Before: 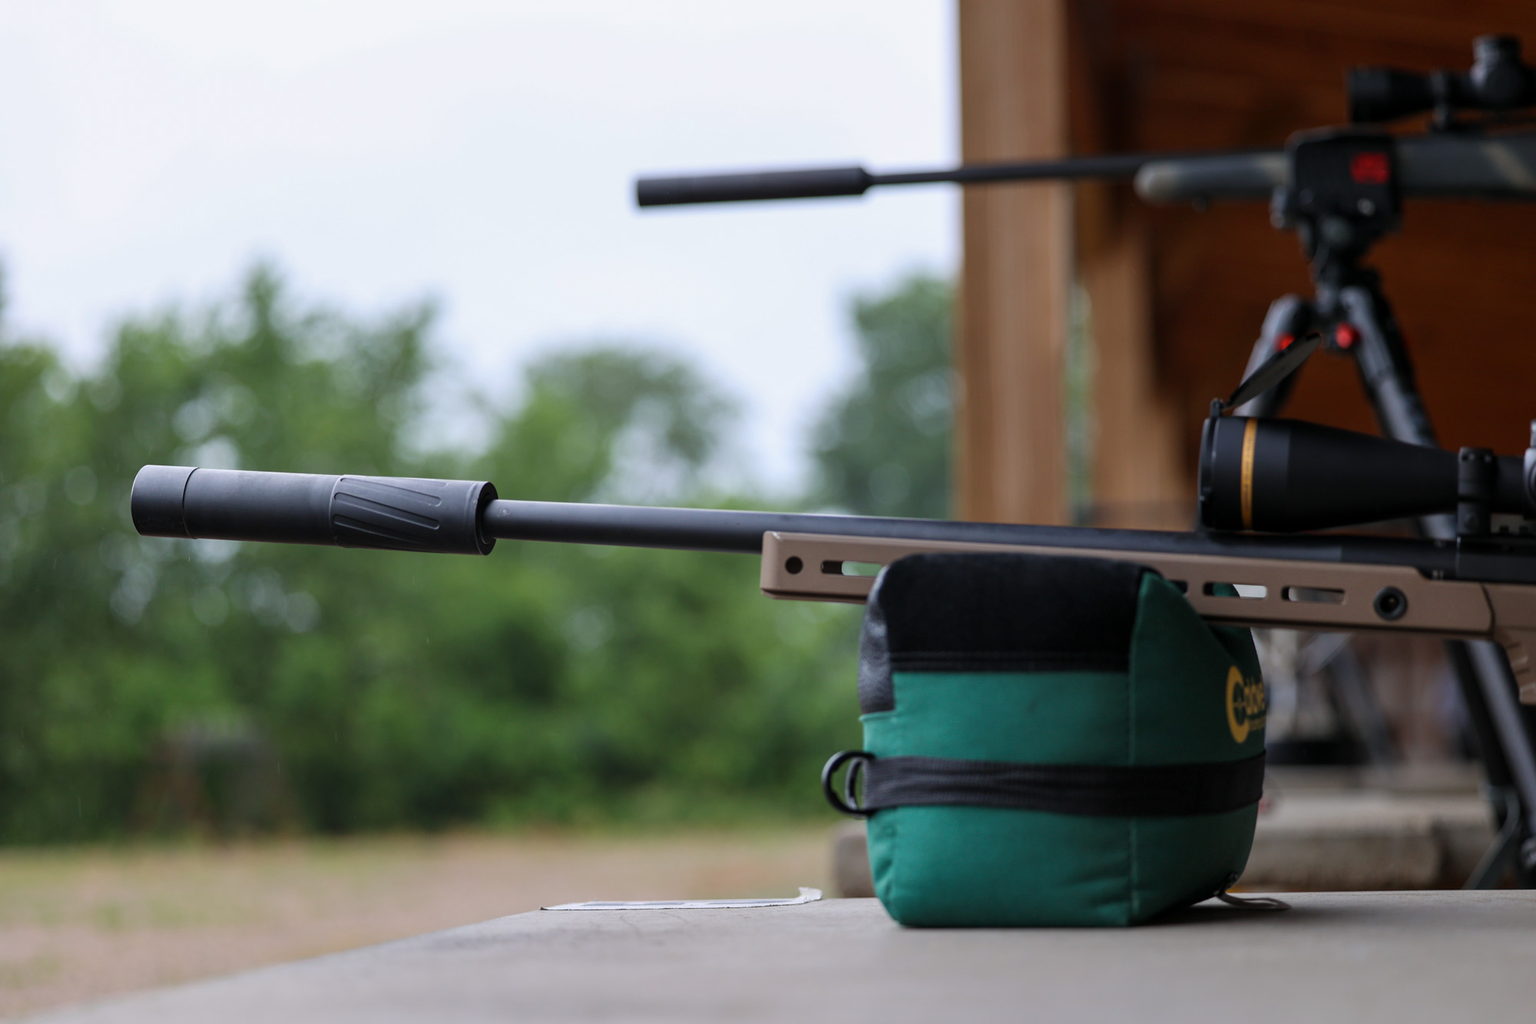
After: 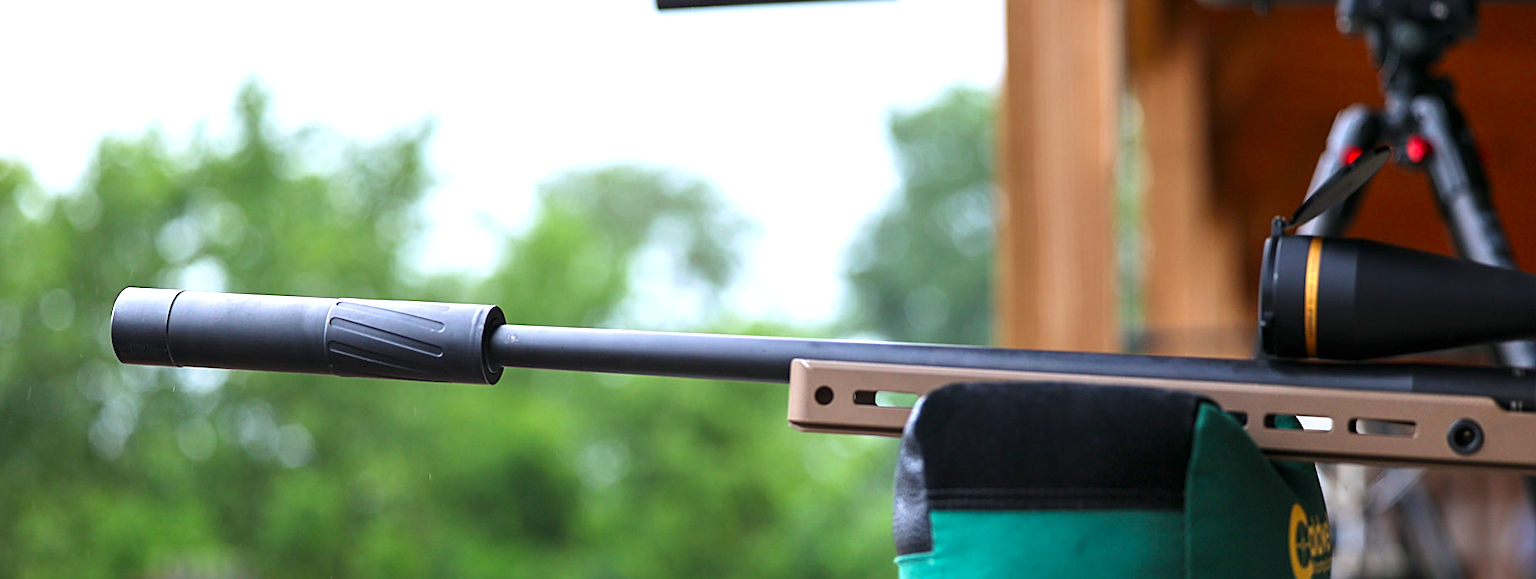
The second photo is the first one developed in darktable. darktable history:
exposure: black level correction 0, exposure 1.104 EV, compensate highlight preservation false
contrast brightness saturation: contrast 0.095, saturation 0.275
crop: left 1.848%, top 19.346%, right 5.008%, bottom 27.907%
sharpen: on, module defaults
